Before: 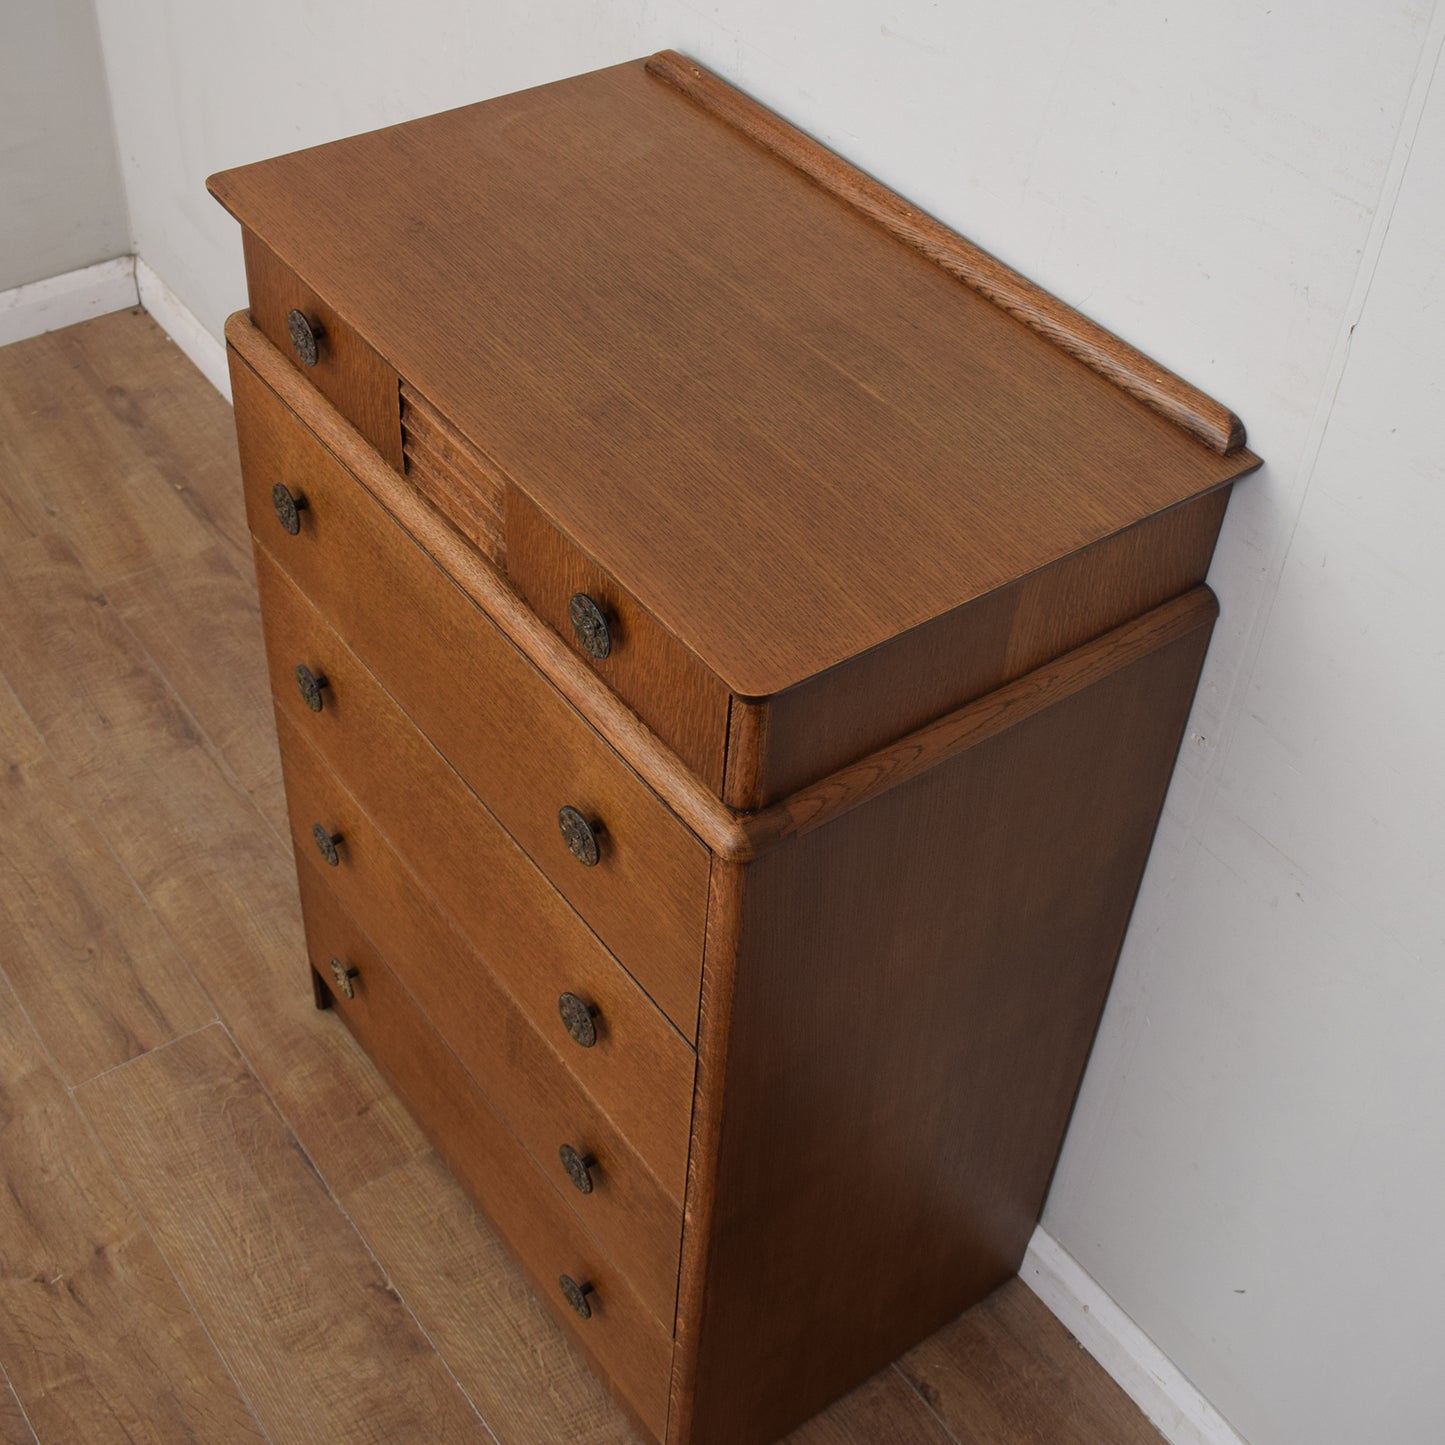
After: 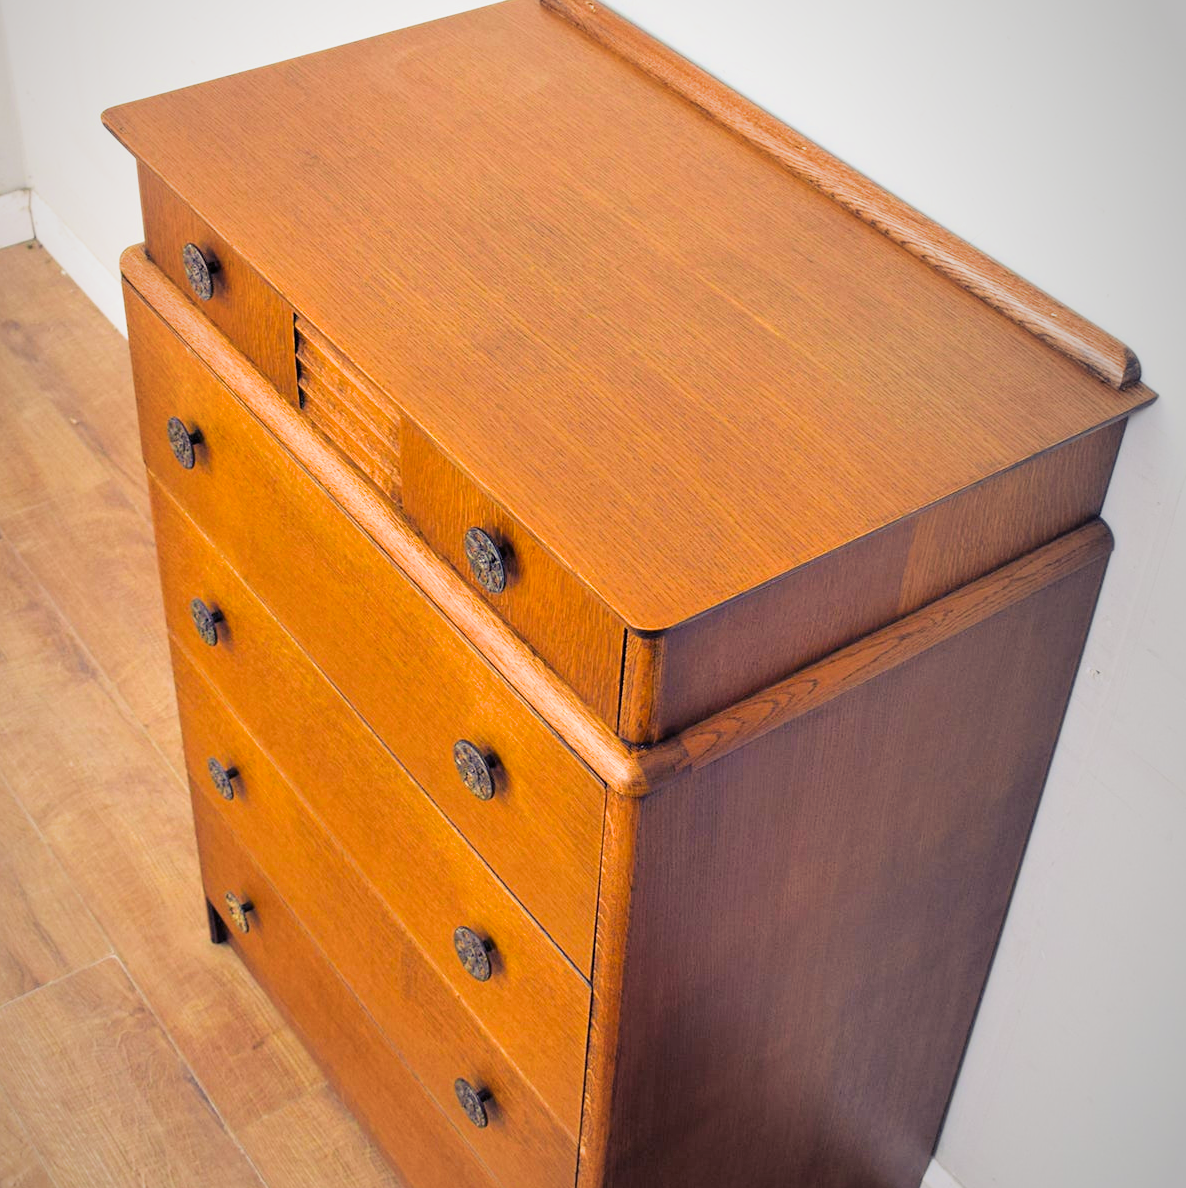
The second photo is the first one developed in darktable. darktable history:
tone equalizer: -8 EV -0.453 EV, -7 EV -0.383 EV, -6 EV -0.363 EV, -5 EV -0.236 EV, -3 EV 0.246 EV, -2 EV 0.358 EV, -1 EV 0.377 EV, +0 EV 0.447 EV
filmic rgb: black relative exposure -7.65 EV, white relative exposure 4.56 EV, hardness 3.61, color science v6 (2022)
crop and rotate: left 7.33%, top 4.606%, right 10.529%, bottom 13.175%
exposure: black level correction 0, exposure 1.289 EV, compensate highlight preservation false
vignetting: fall-off start 72.78%, fall-off radius 107.43%, center (-0.148, 0.017), width/height ratio 0.734
color balance rgb: shadows lift › luminance -28.511%, shadows lift › chroma 15.295%, shadows lift › hue 268.58°, perceptual saturation grading › global saturation 30.33%, perceptual brilliance grading › global brilliance 12.639%, global vibrance 5.916%
